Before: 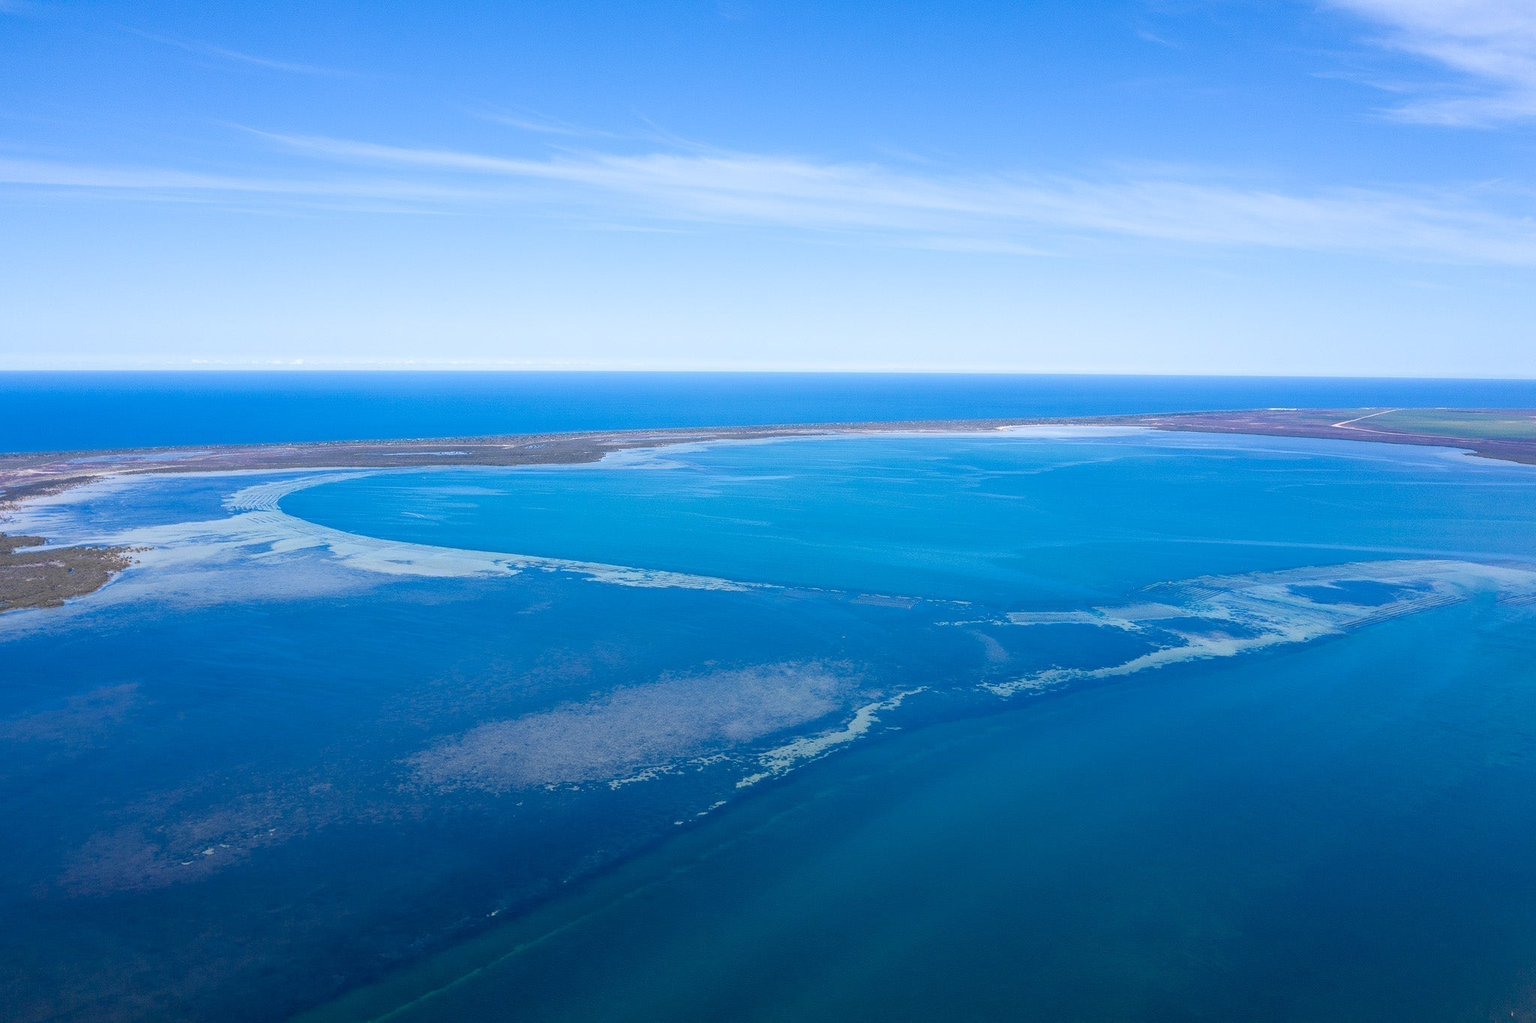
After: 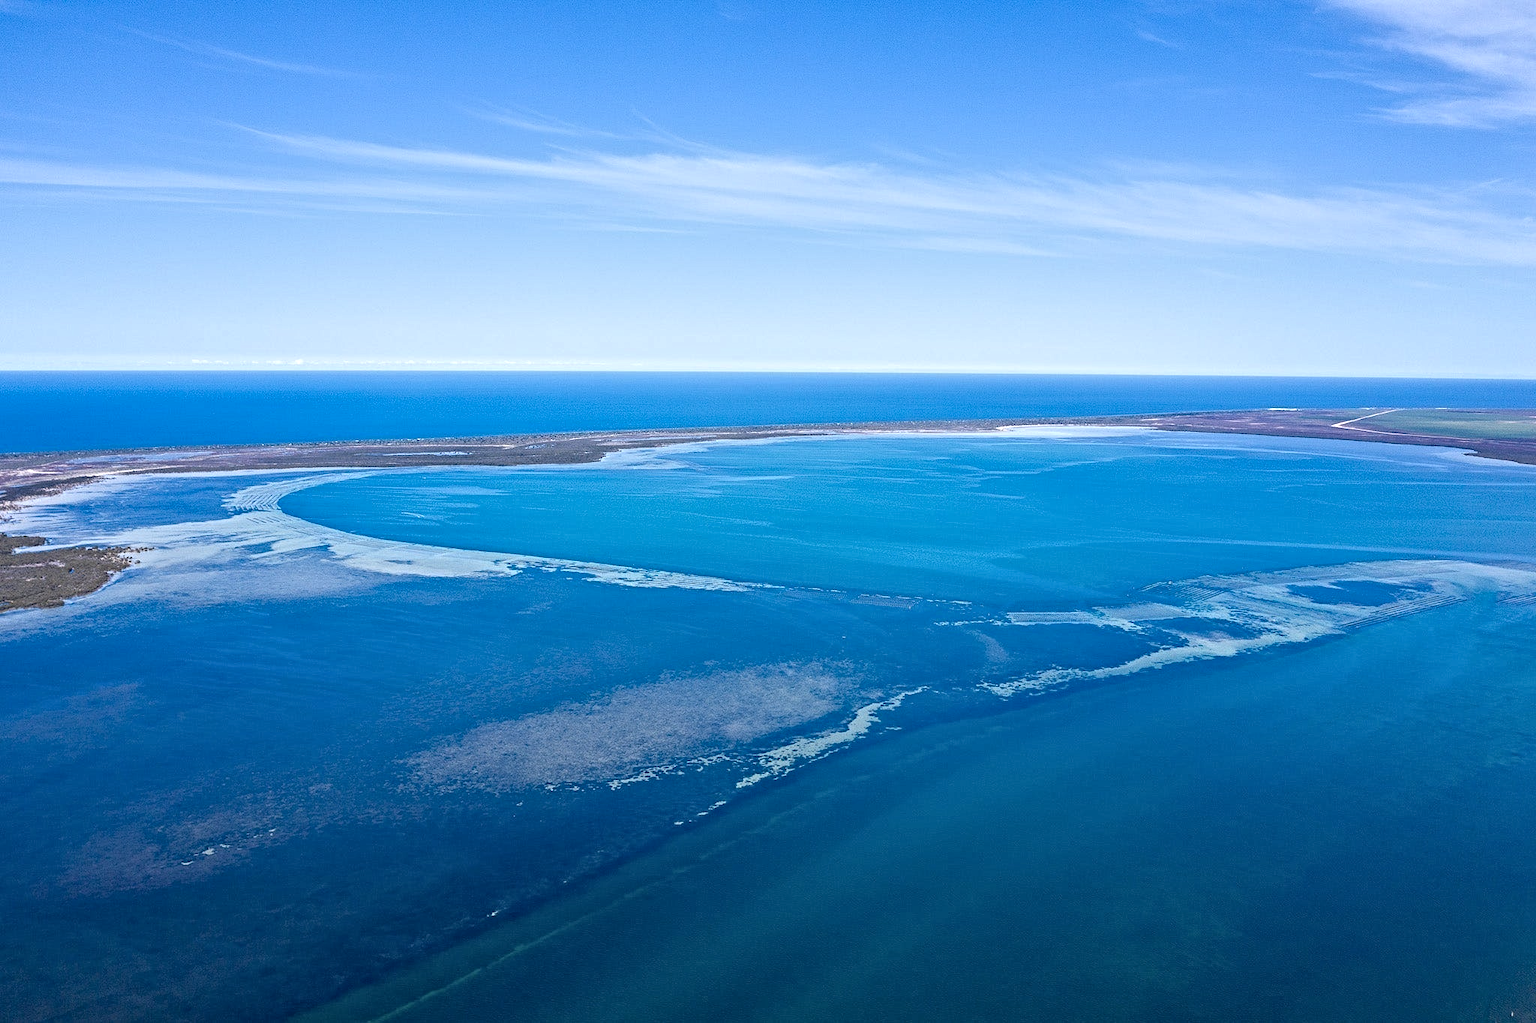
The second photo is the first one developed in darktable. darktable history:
local contrast: mode bilateral grid, contrast 100, coarseness 100, detail 94%, midtone range 0.2
contrast equalizer: octaves 7, y [[0.5, 0.542, 0.583, 0.625, 0.667, 0.708], [0.5 ×6], [0.5 ×6], [0 ×6], [0 ×6]]
